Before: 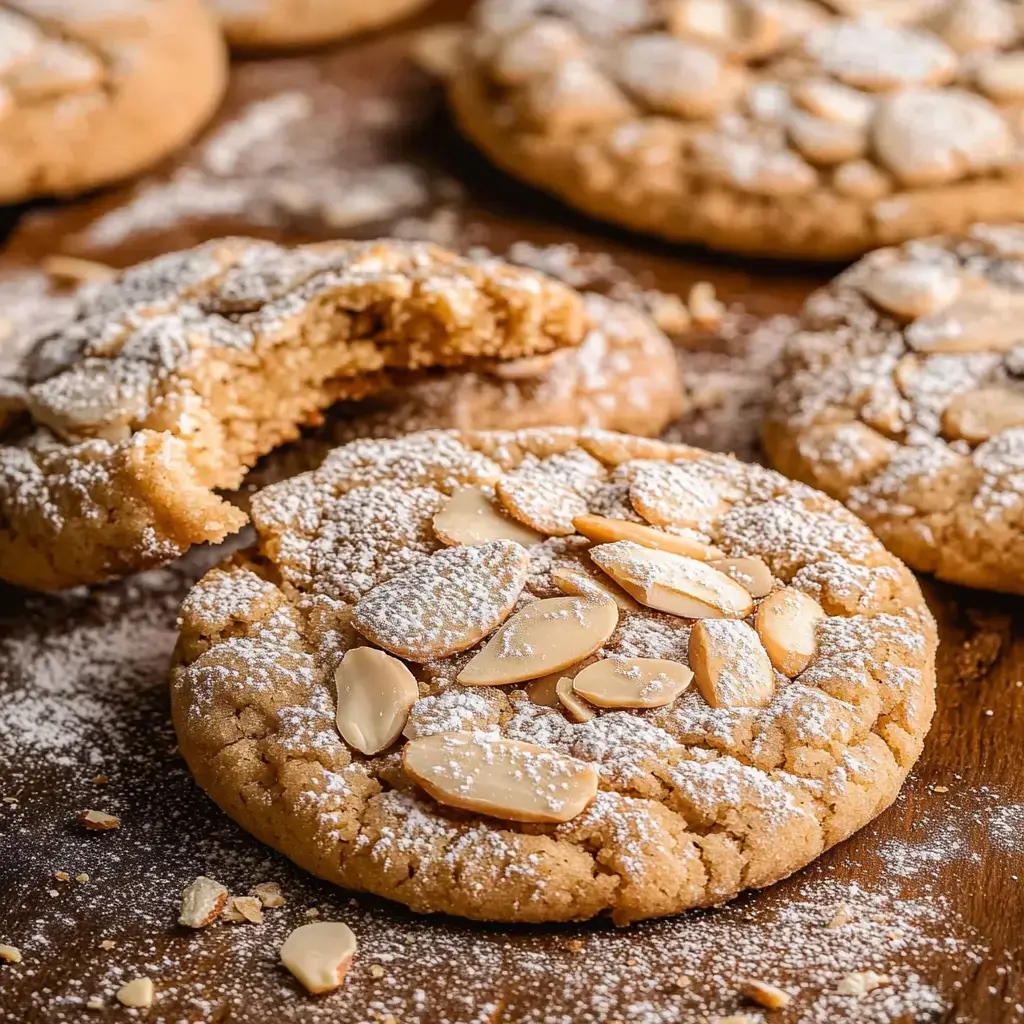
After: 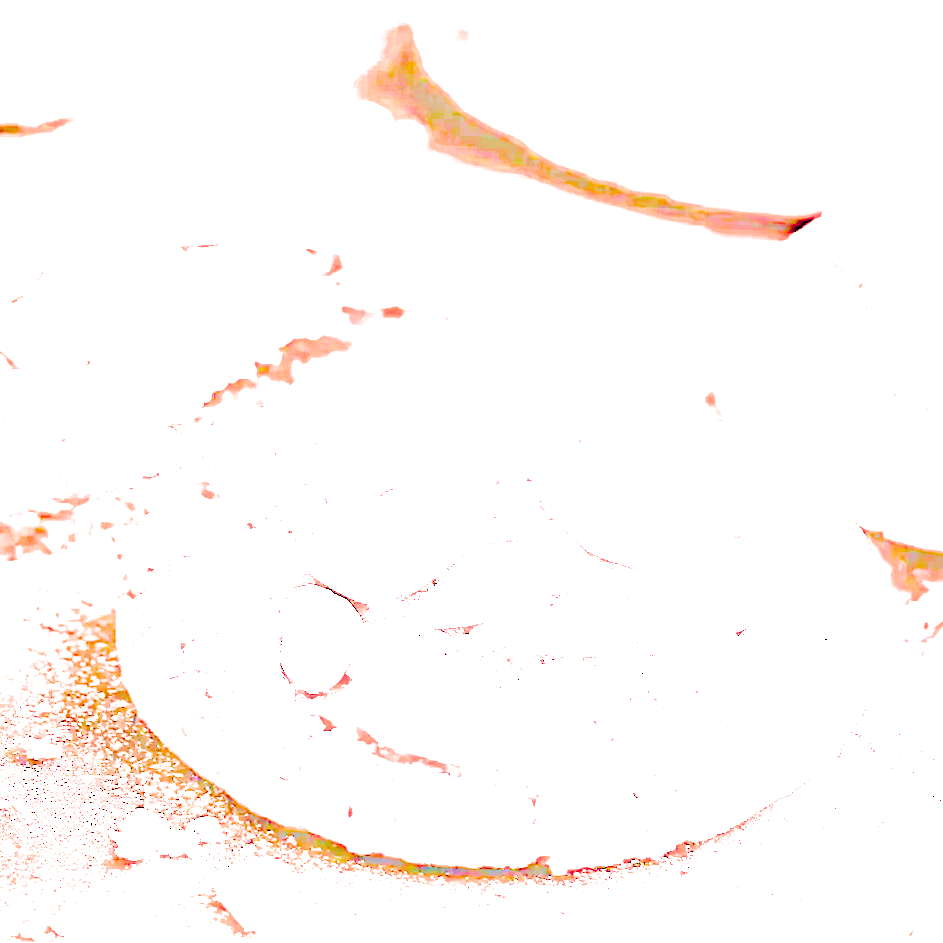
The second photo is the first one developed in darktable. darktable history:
haze removal: compatibility mode true, adaptive false
exposure: exposure 7.931 EV, compensate highlight preservation false
filmic rgb: black relative exposure -7.65 EV, white relative exposure 4.56 EV, hardness 3.61, color science v6 (2022)
crop and rotate: angle -2.1°, left 3.091%, top 3.945%, right 1.47%, bottom 0.575%
